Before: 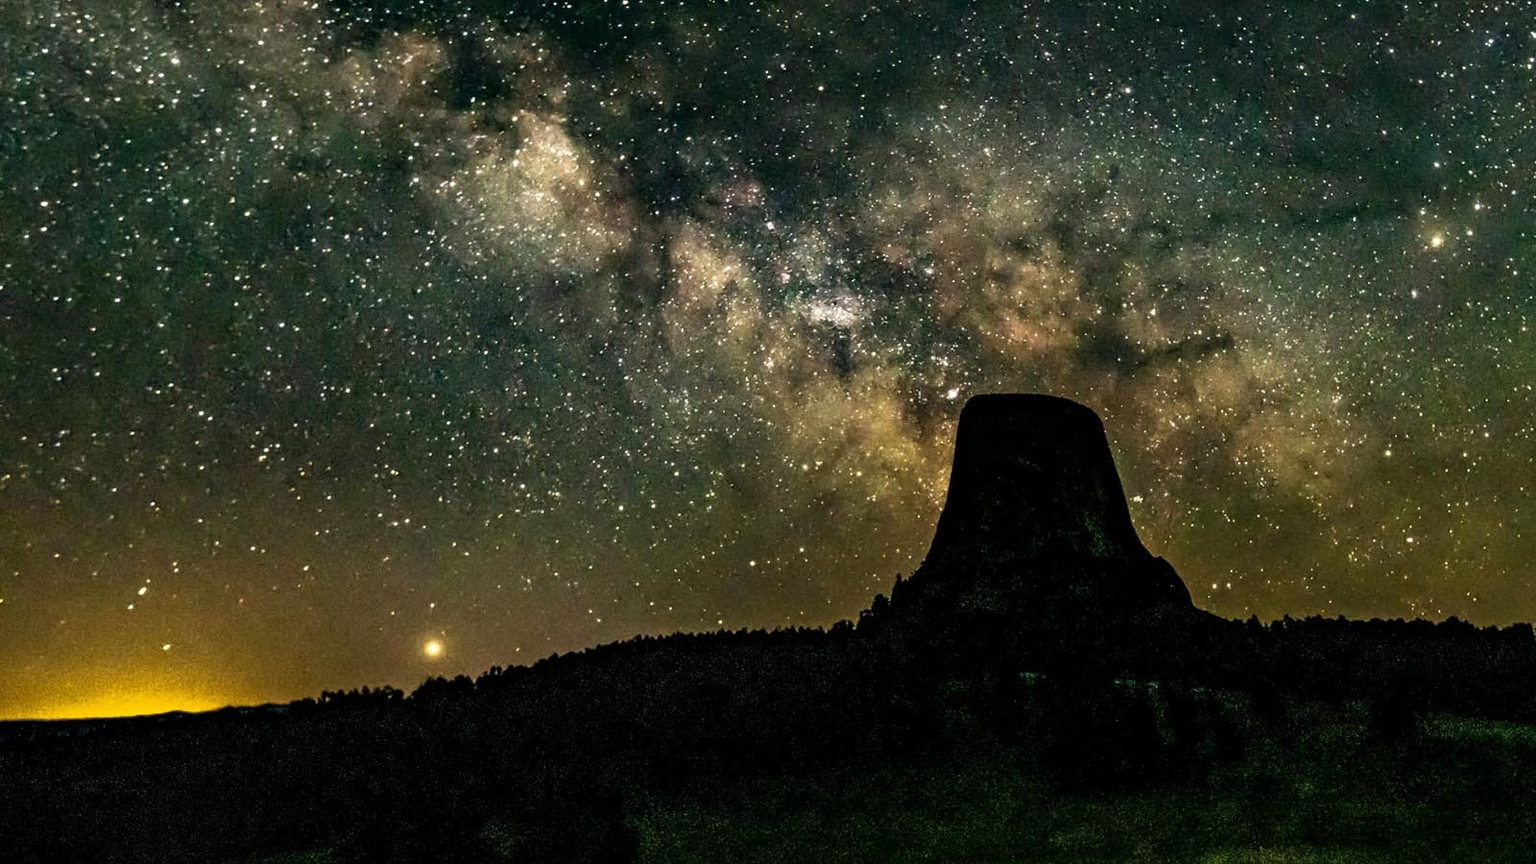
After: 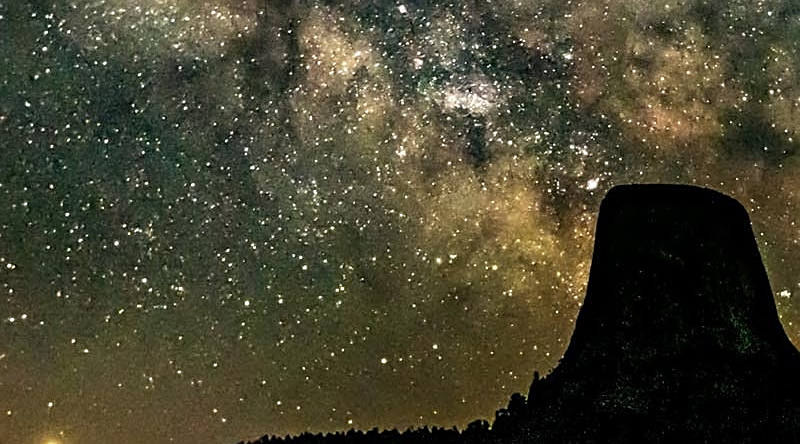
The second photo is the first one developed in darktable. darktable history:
crop: left 25.033%, top 25.205%, right 24.926%, bottom 25.383%
sharpen: on, module defaults
